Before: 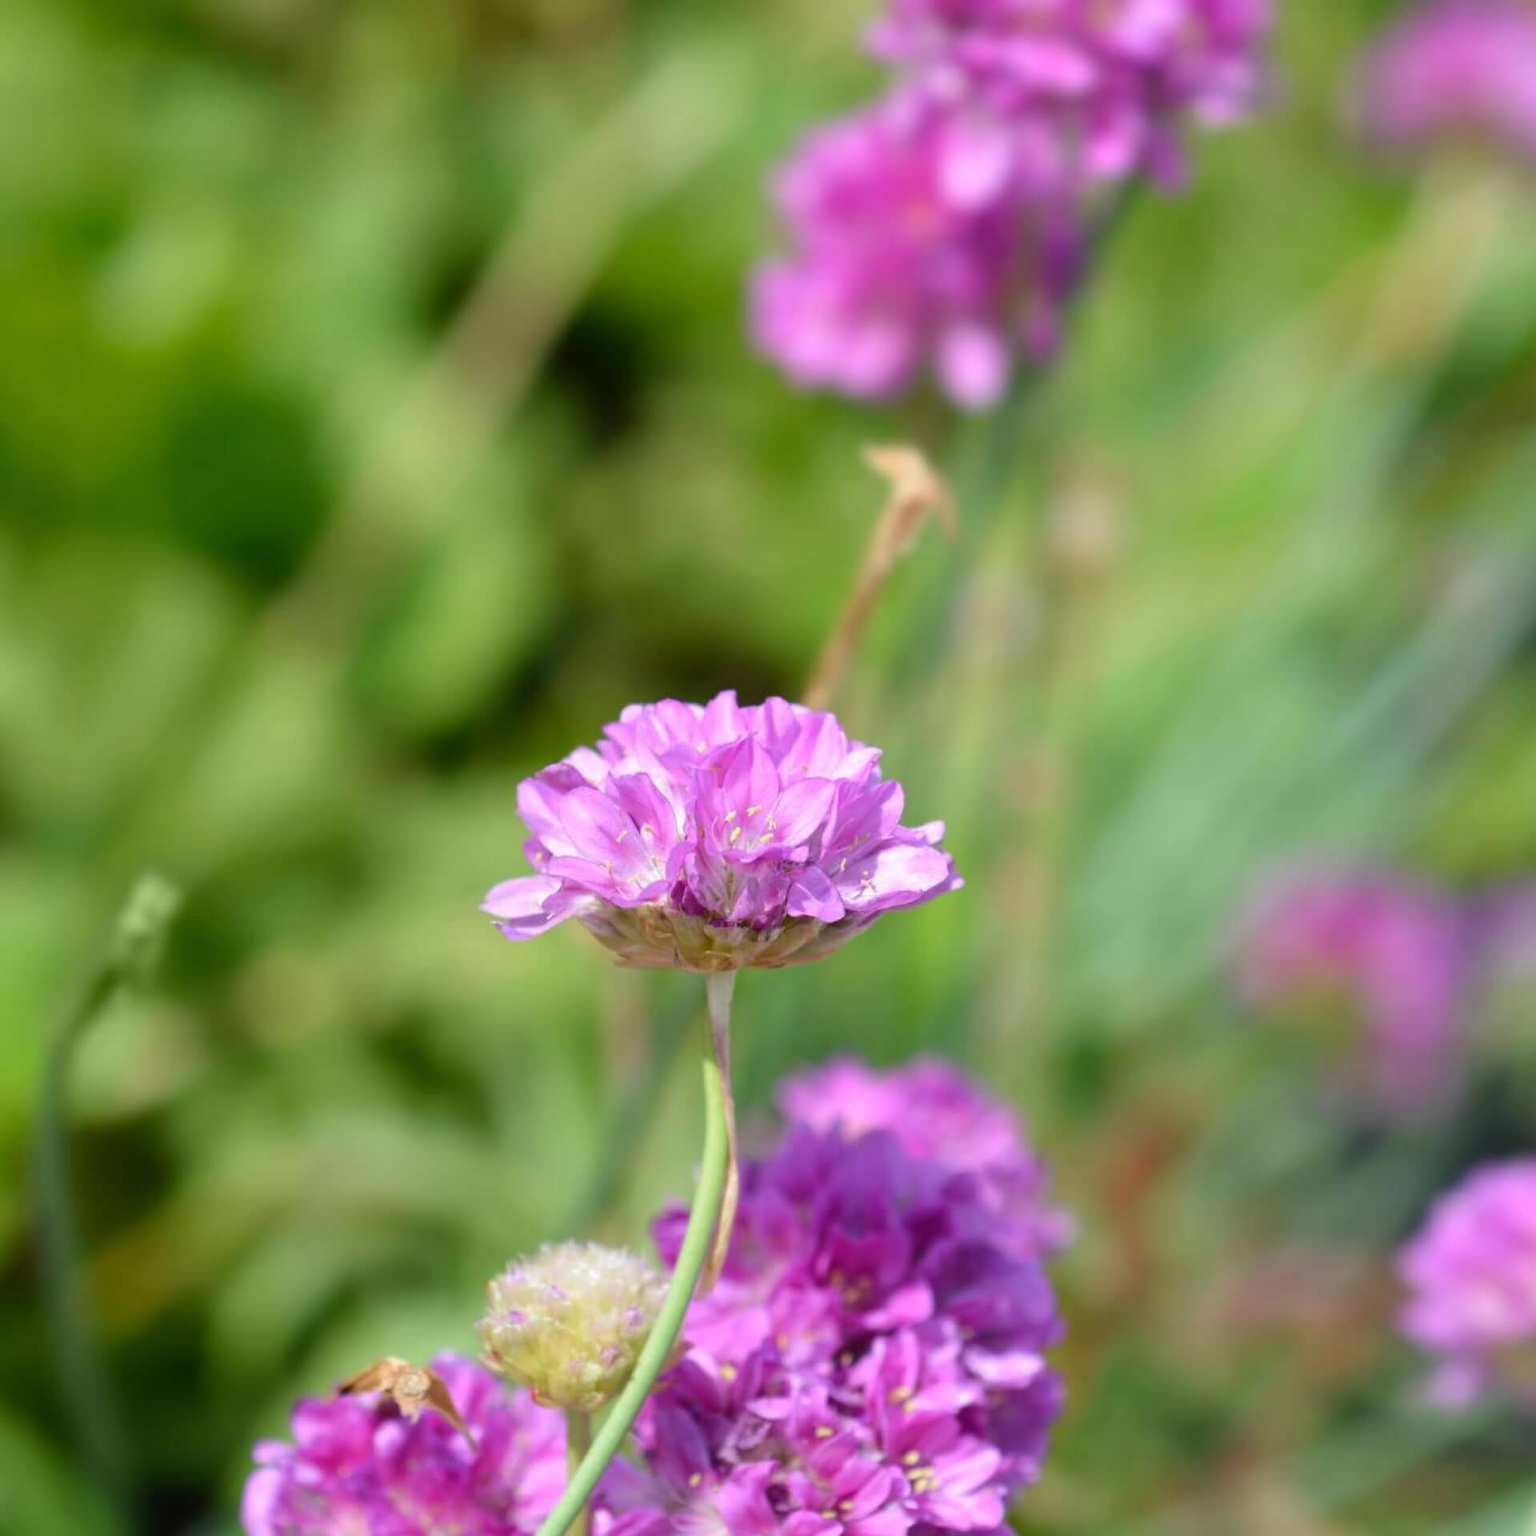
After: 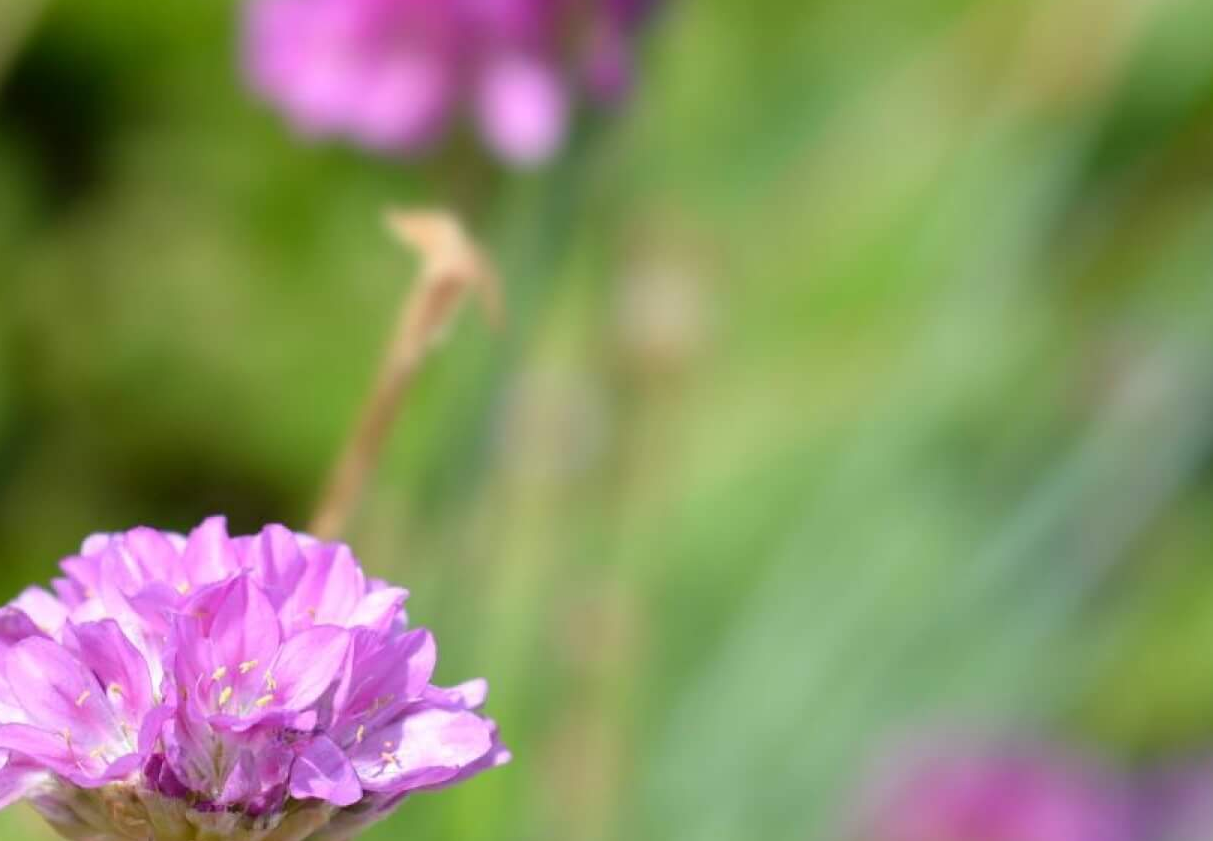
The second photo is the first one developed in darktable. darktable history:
crop: left 36.187%, top 18.085%, right 0.632%, bottom 38.095%
